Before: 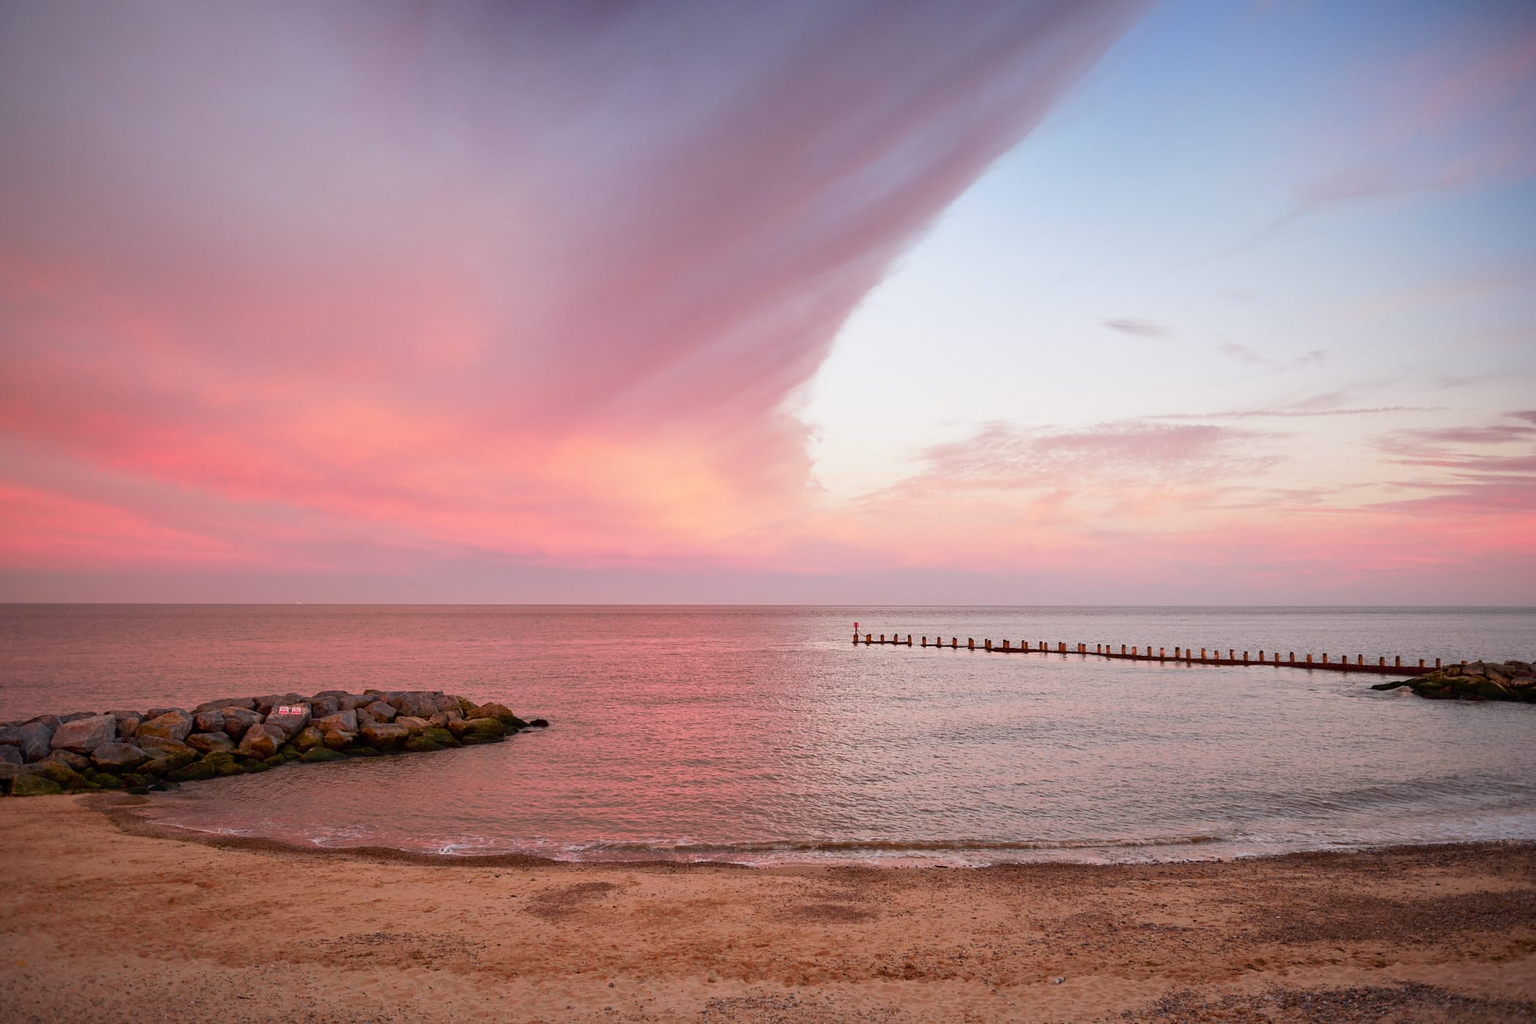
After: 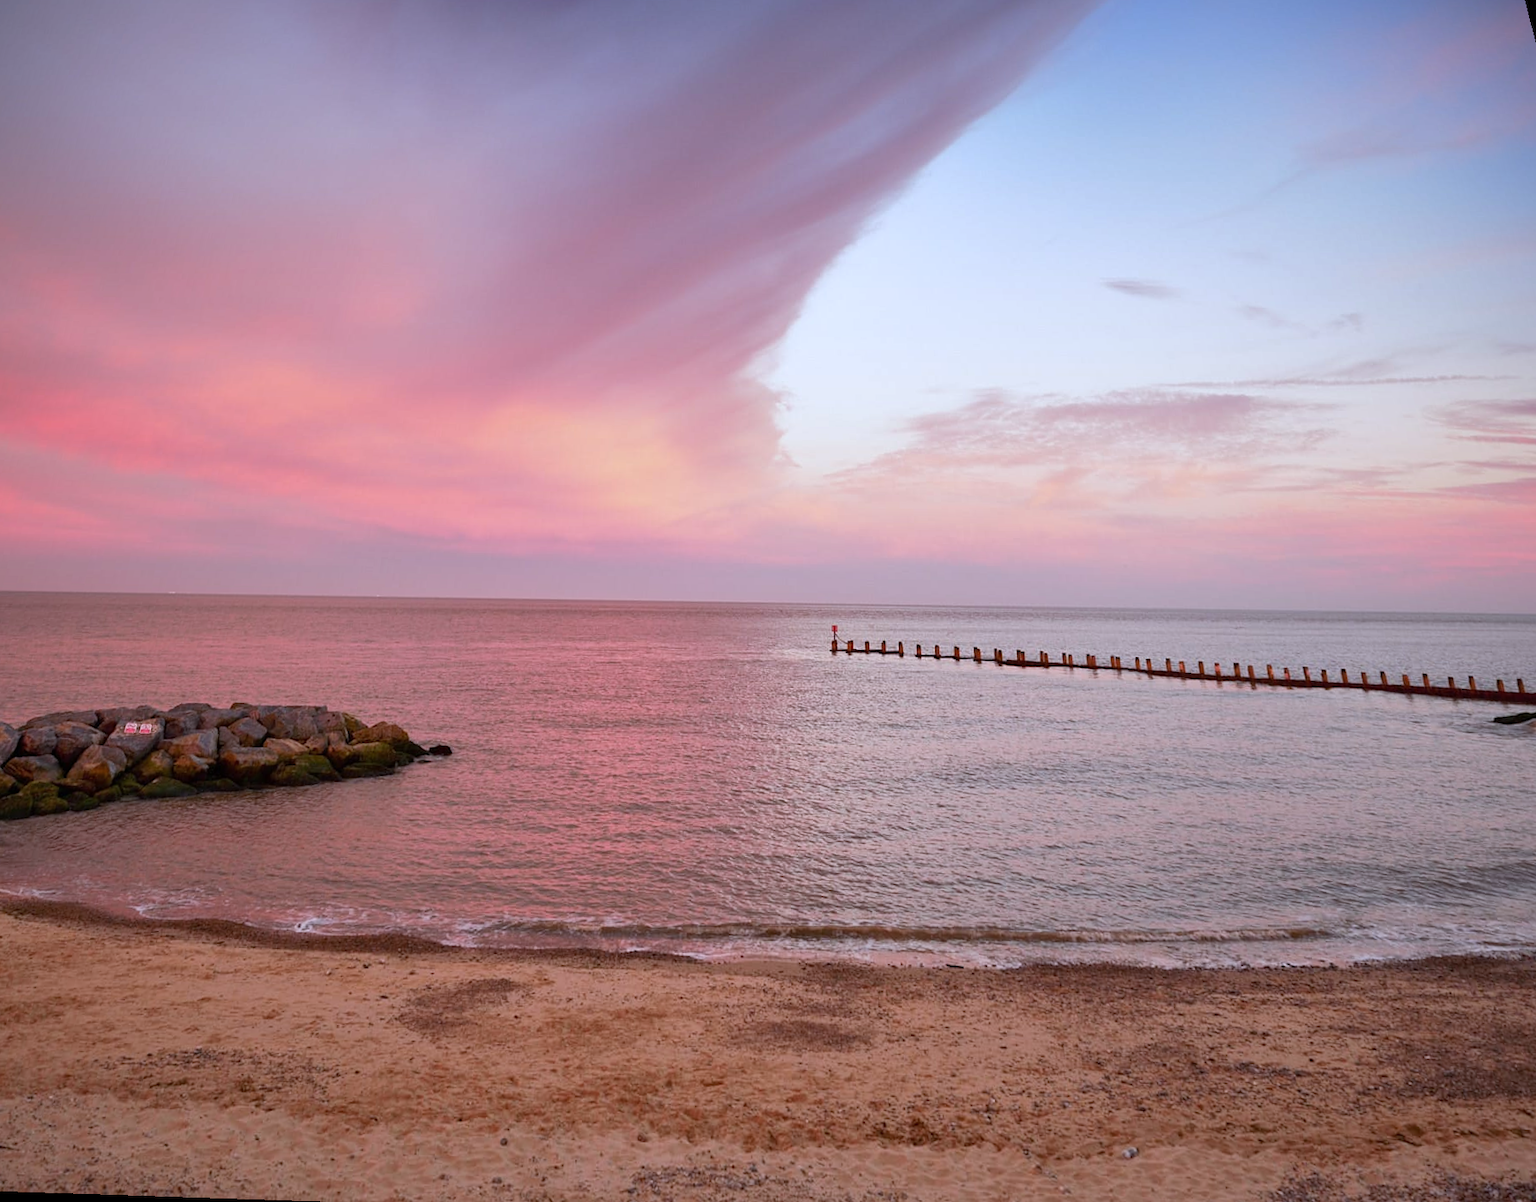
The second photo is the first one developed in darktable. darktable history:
white balance: red 0.954, blue 1.079
shadows and highlights: shadows 25, highlights -25
rotate and perspective: rotation 0.72°, lens shift (vertical) -0.352, lens shift (horizontal) -0.051, crop left 0.152, crop right 0.859, crop top 0.019, crop bottom 0.964
